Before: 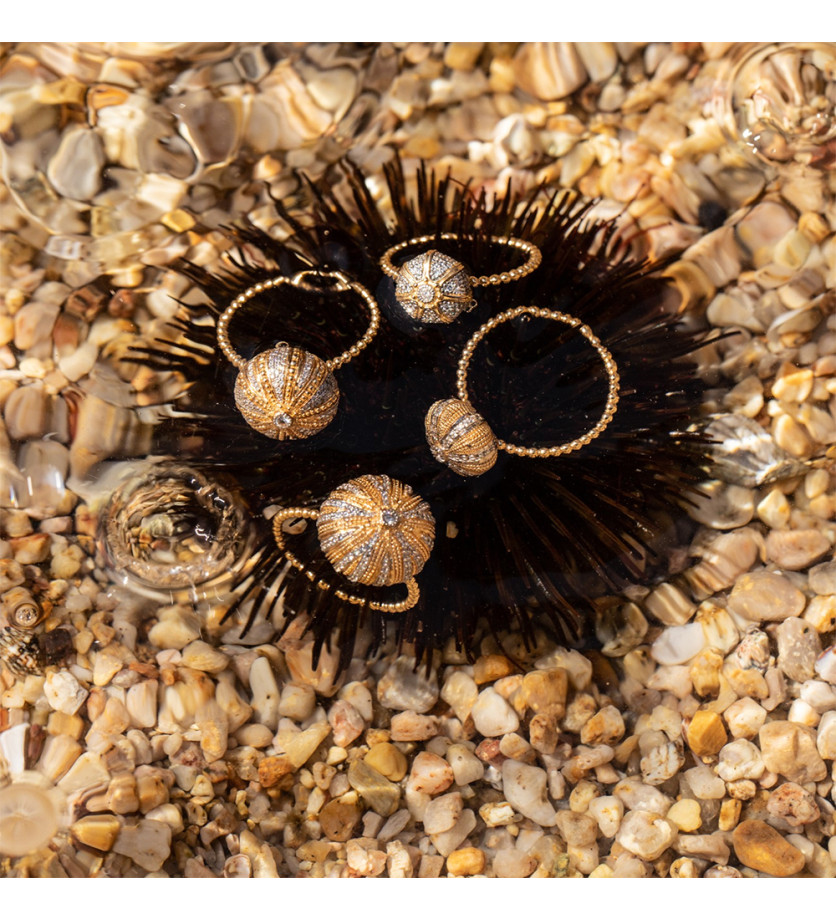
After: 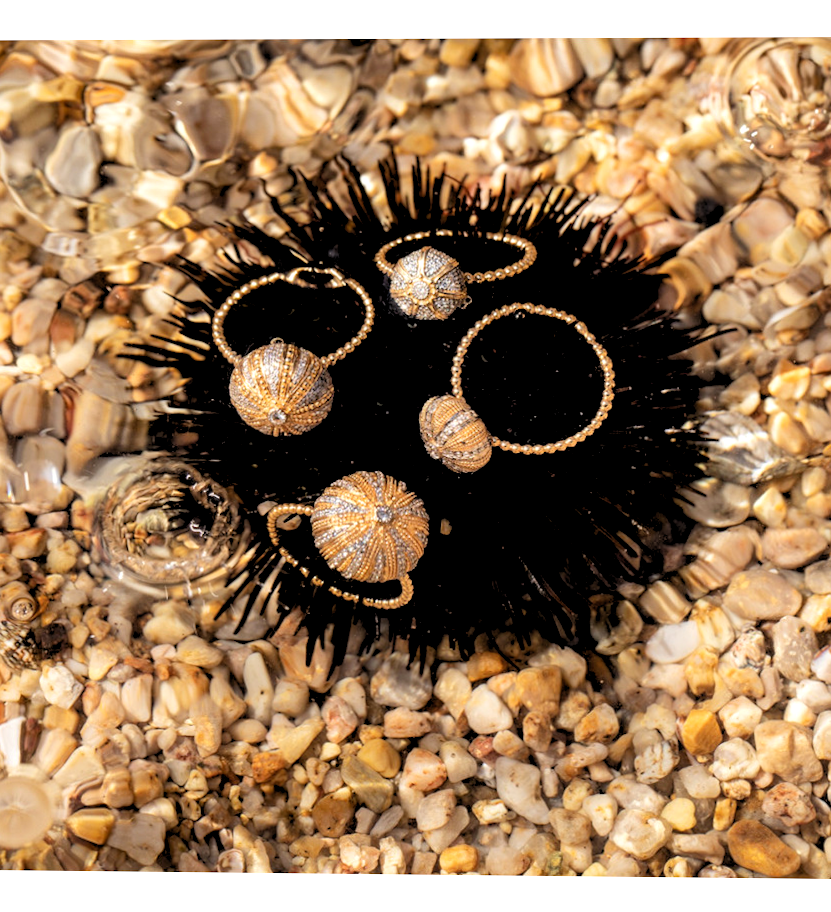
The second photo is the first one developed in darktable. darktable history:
rotate and perspective: rotation 0.192°, lens shift (horizontal) -0.015, crop left 0.005, crop right 0.996, crop top 0.006, crop bottom 0.99
shadows and highlights: shadows 37.27, highlights -28.18, soften with gaussian
rgb levels: levels [[0.013, 0.434, 0.89], [0, 0.5, 1], [0, 0.5, 1]]
